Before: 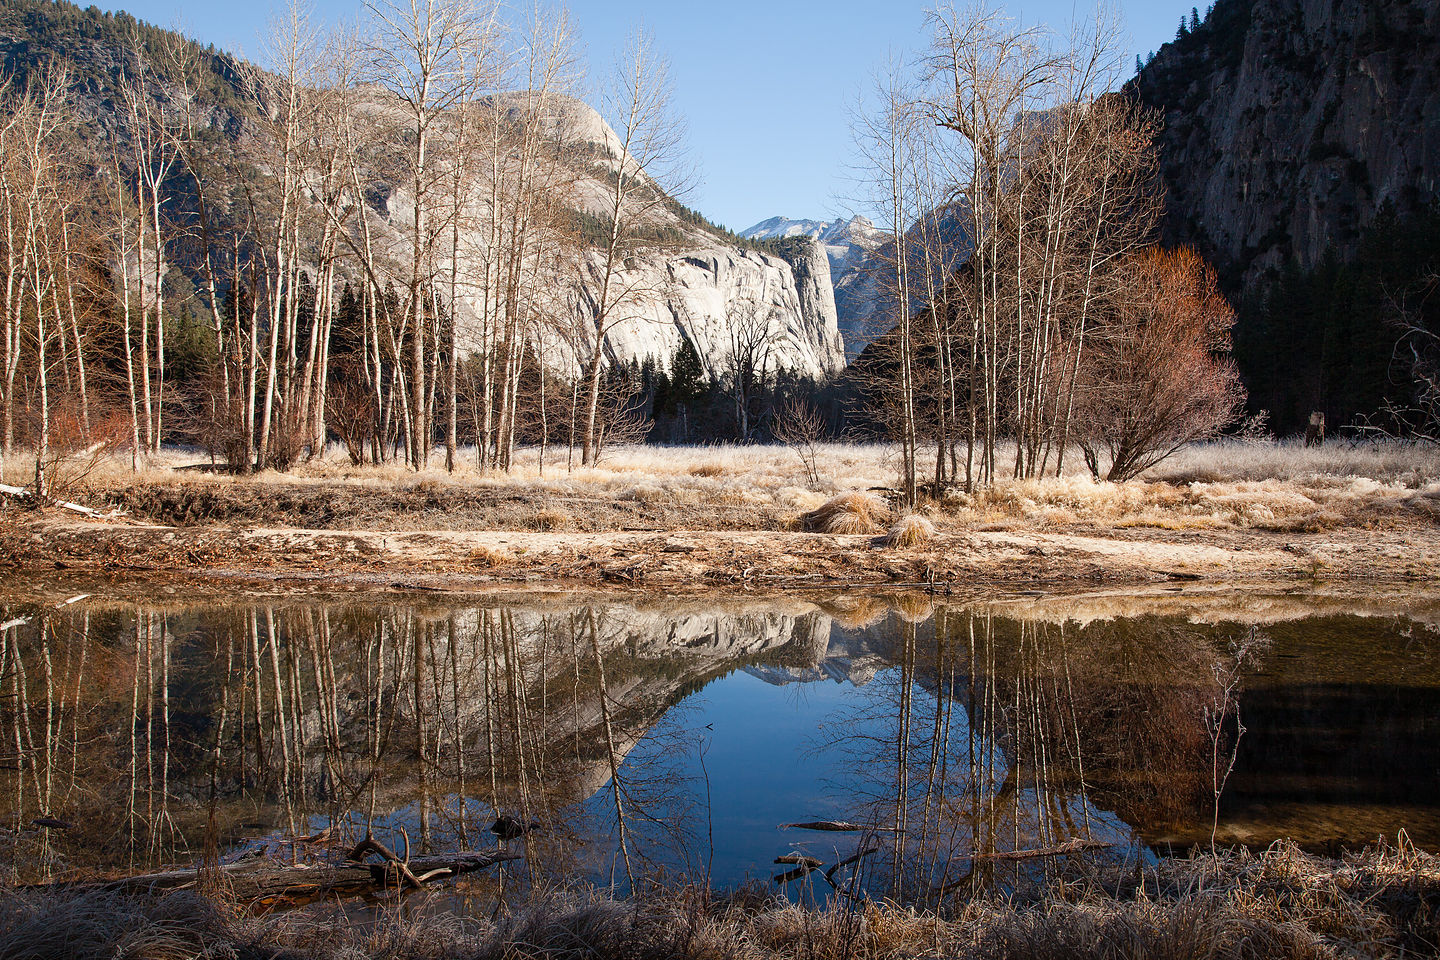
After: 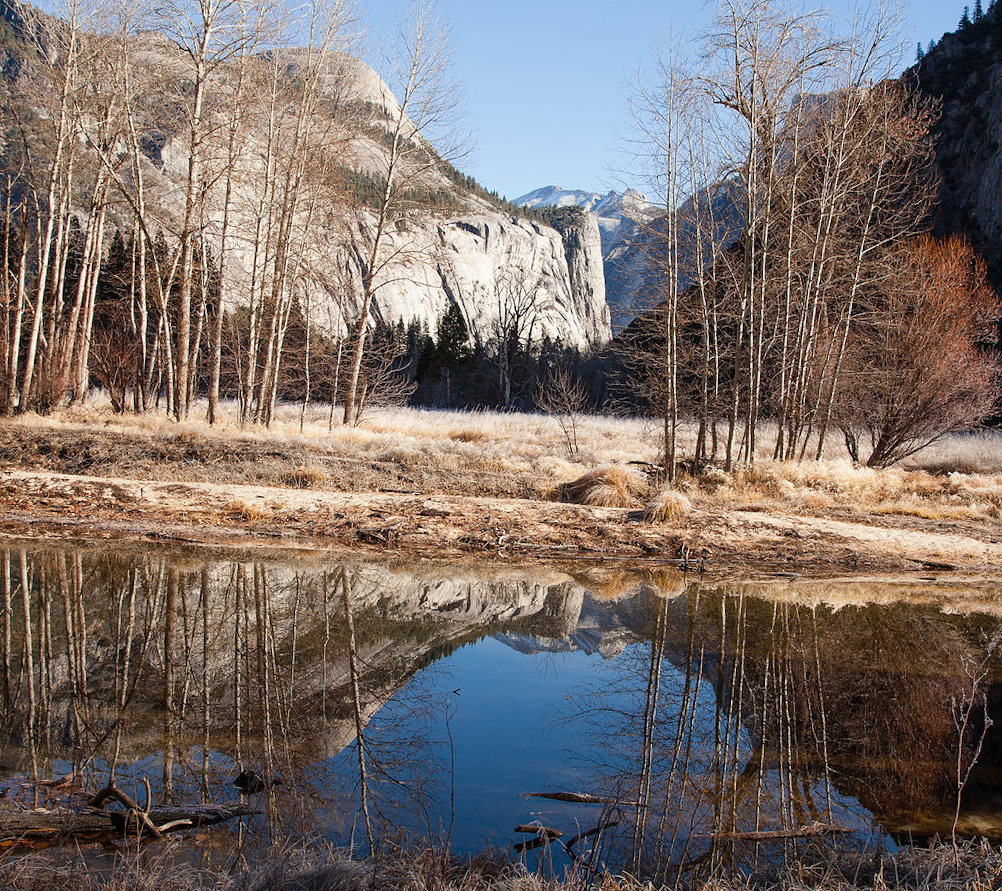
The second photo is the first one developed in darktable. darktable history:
crop and rotate: angle -2.94°, left 14.182%, top 0.044%, right 10.971%, bottom 0.025%
